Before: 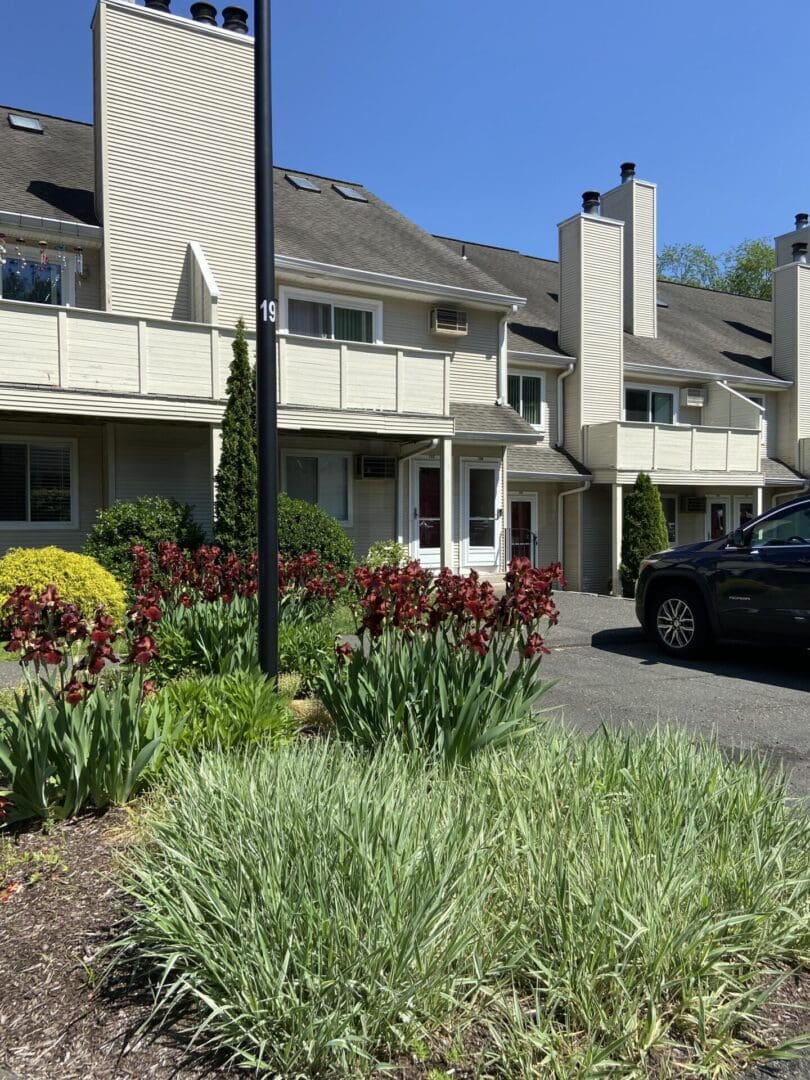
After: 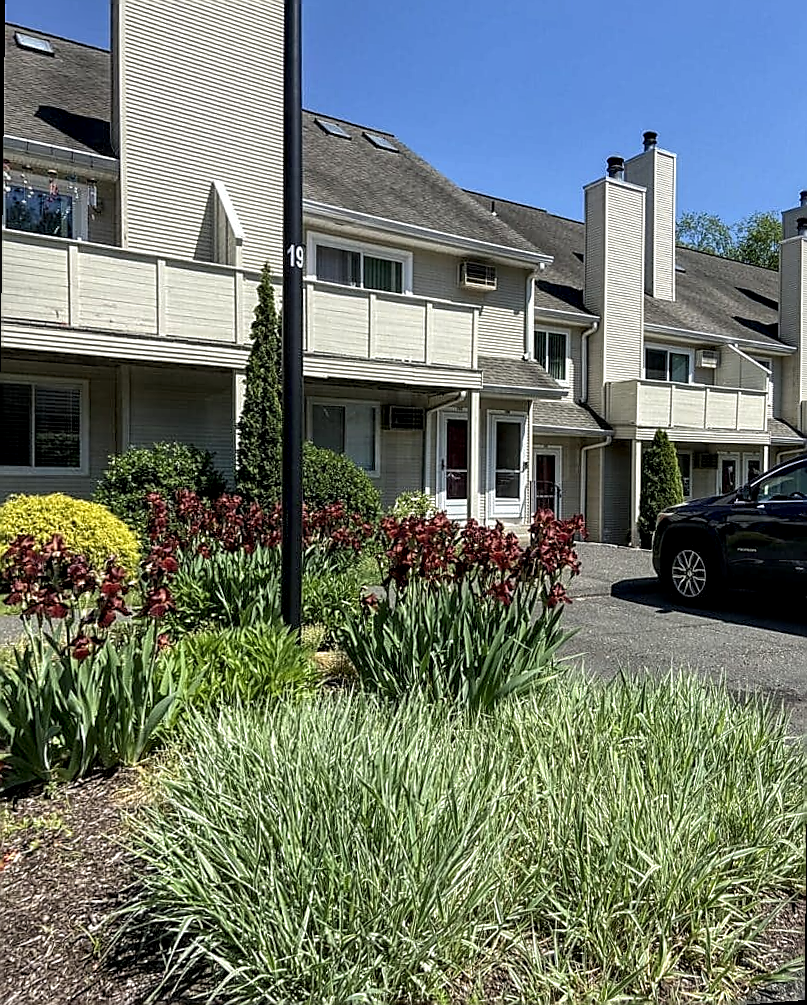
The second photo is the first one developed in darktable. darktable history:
local contrast: detail 150%
rotate and perspective: rotation 0.679°, lens shift (horizontal) 0.136, crop left 0.009, crop right 0.991, crop top 0.078, crop bottom 0.95
sharpen: radius 1.4, amount 1.25, threshold 0.7
exposure: compensate highlight preservation false
